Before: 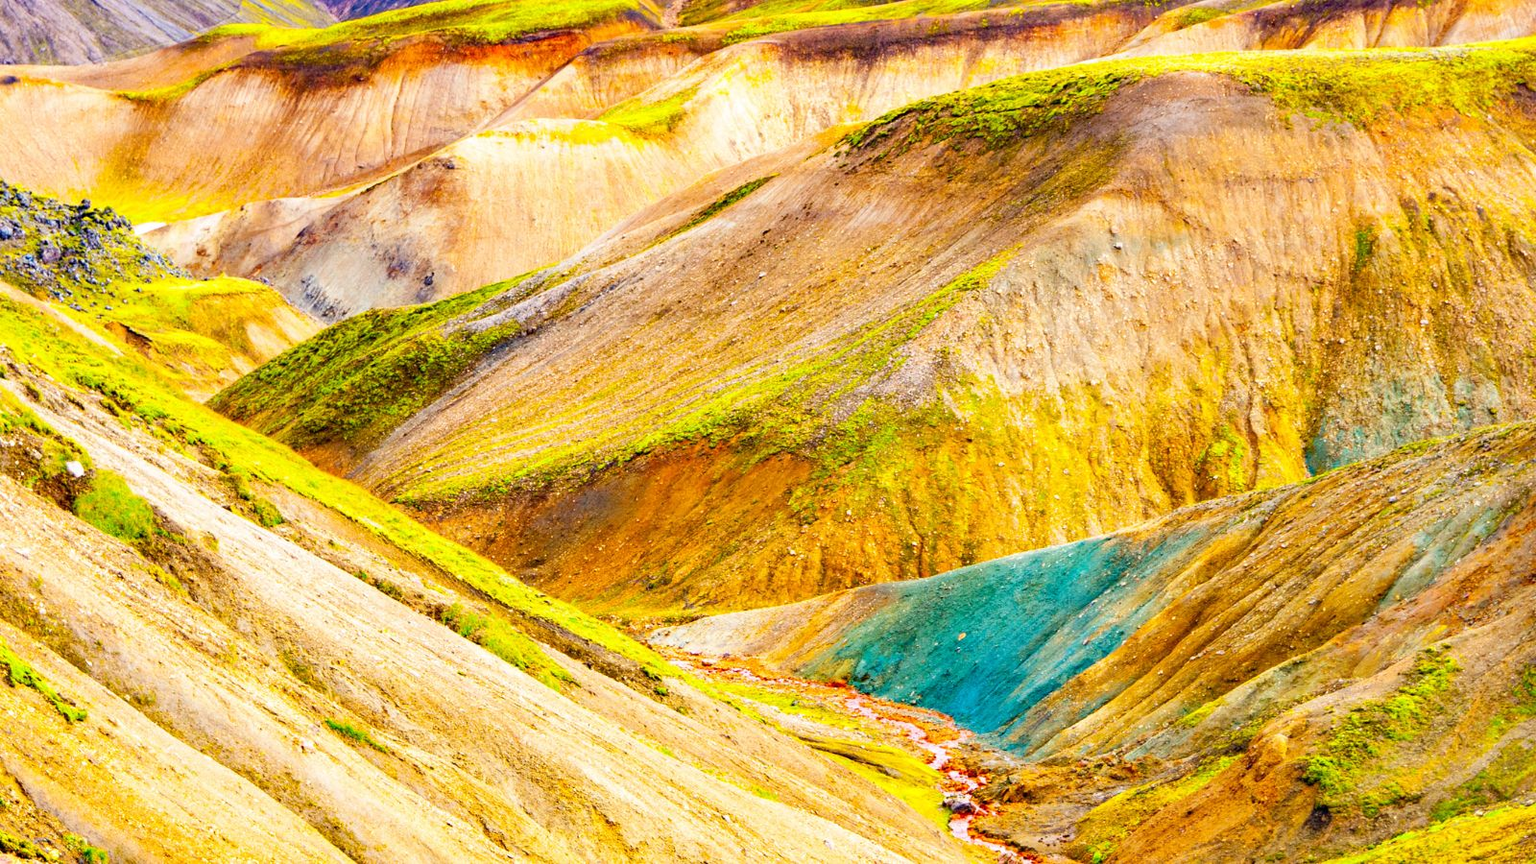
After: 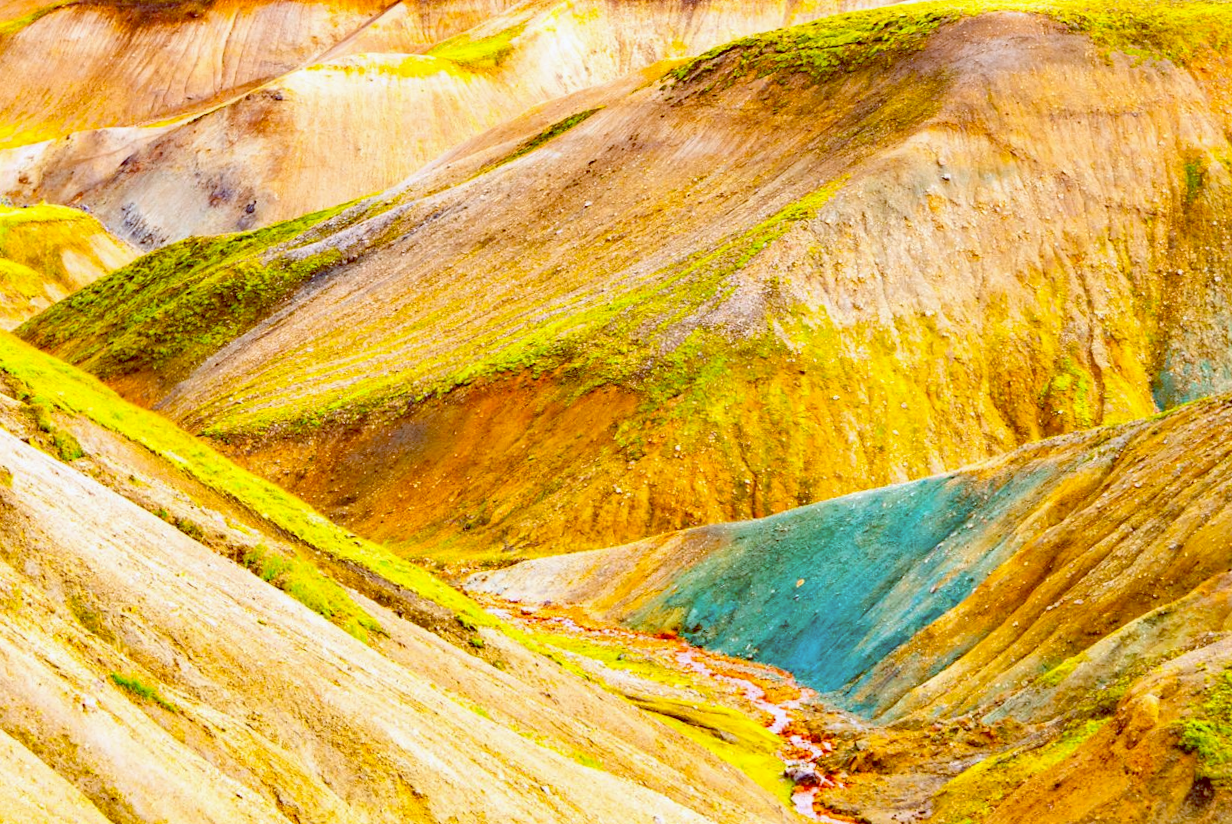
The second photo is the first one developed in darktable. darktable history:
rotate and perspective: rotation 0.215°, lens shift (vertical) -0.139, crop left 0.069, crop right 0.939, crop top 0.002, crop bottom 0.996
crop: left 9.807%, top 6.259%, right 7.334%, bottom 2.177%
color balance: lift [1, 1.011, 0.999, 0.989], gamma [1.109, 1.045, 1.039, 0.955], gain [0.917, 0.936, 0.952, 1.064], contrast 2.32%, contrast fulcrum 19%, output saturation 101%
